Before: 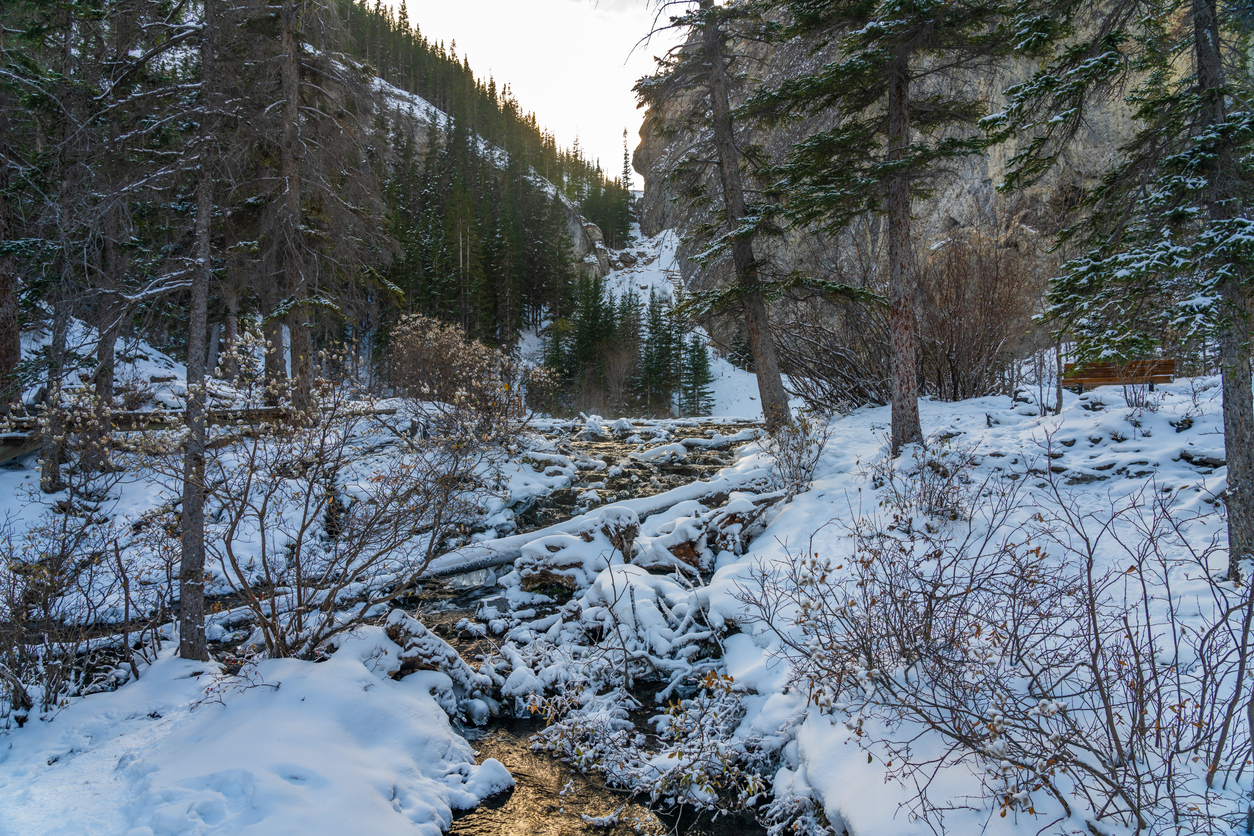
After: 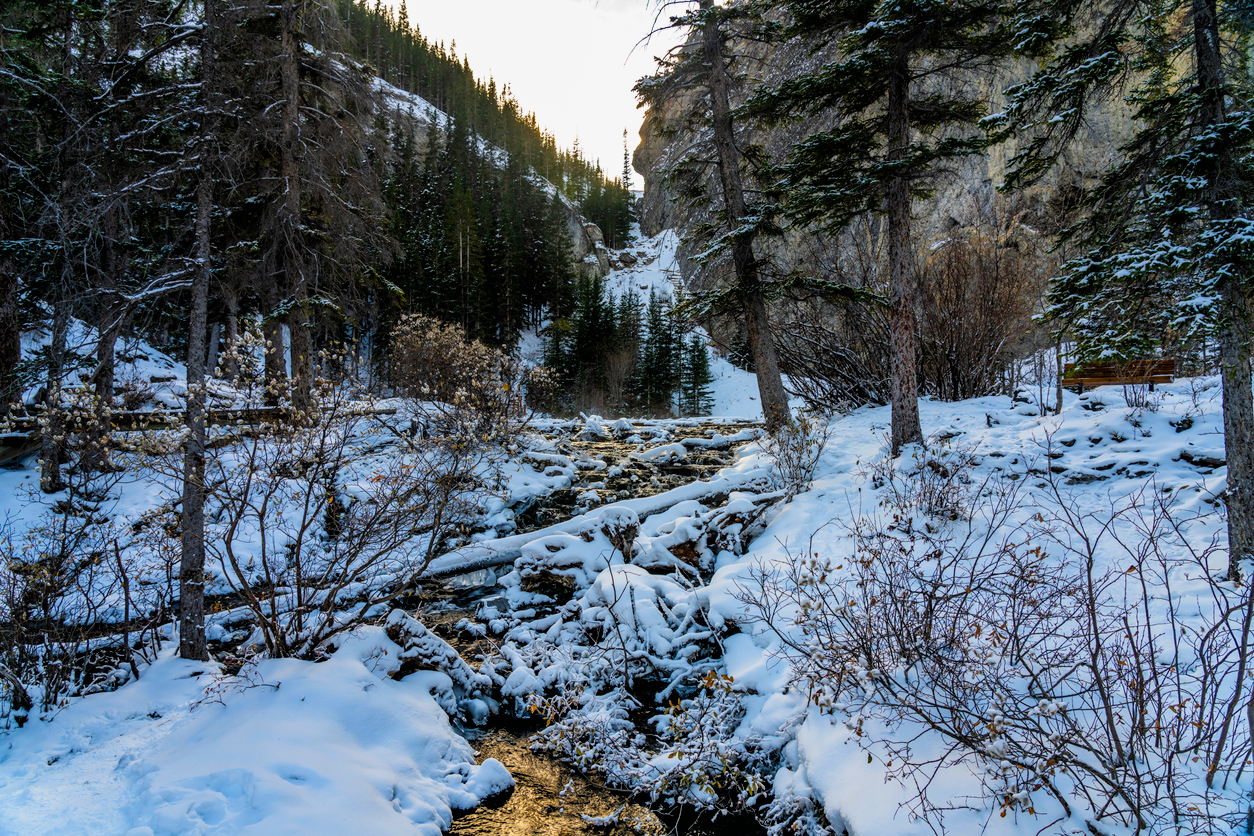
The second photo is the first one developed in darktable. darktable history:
color balance rgb: linear chroma grading › global chroma 15.223%, perceptual saturation grading › global saturation 19.696%
filmic rgb: black relative exposure -4.95 EV, white relative exposure 2.83 EV, hardness 3.73
